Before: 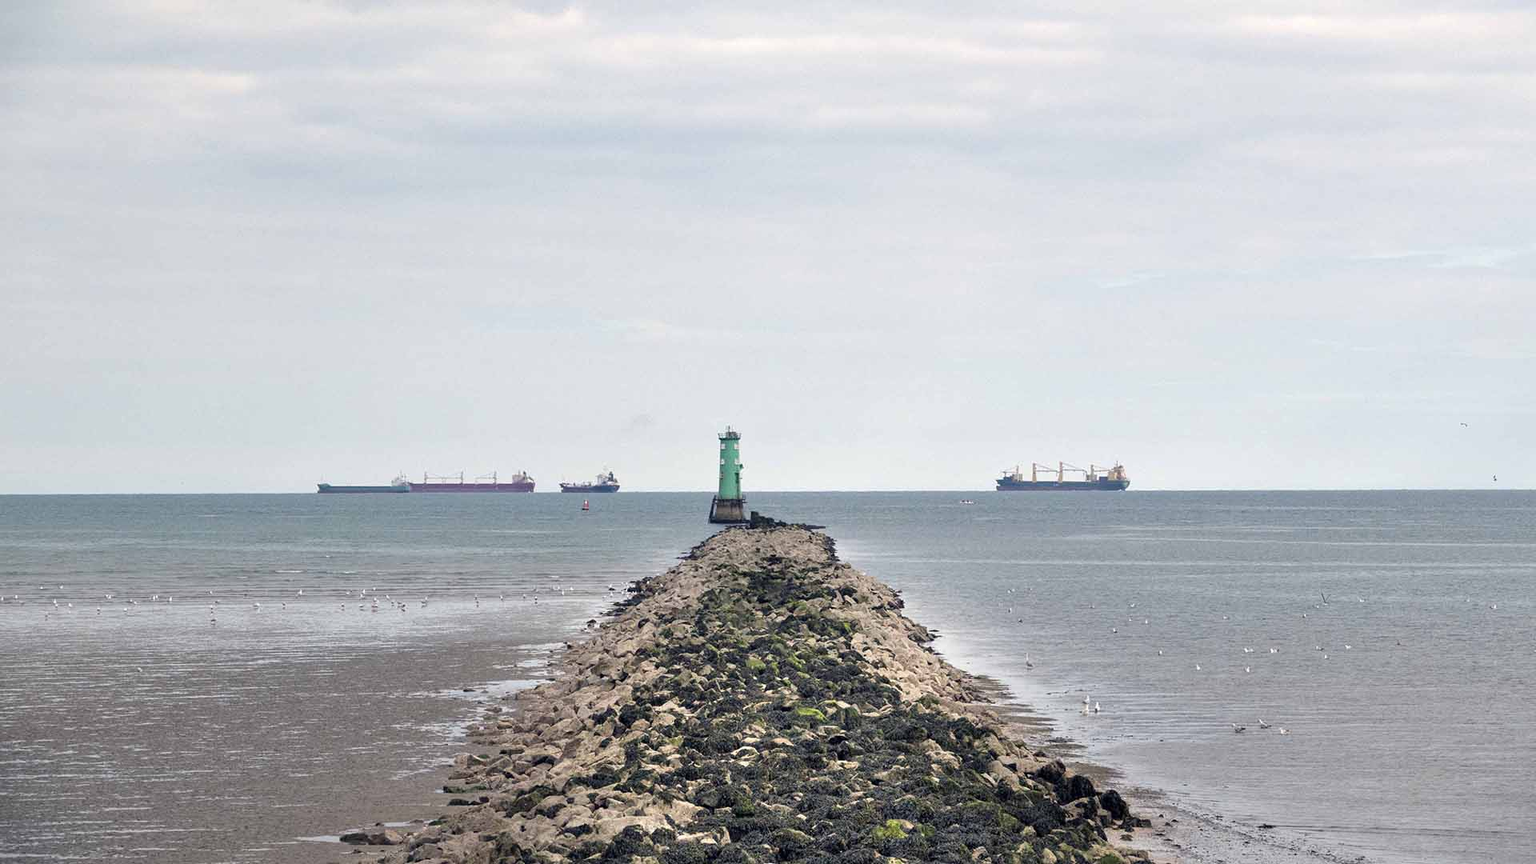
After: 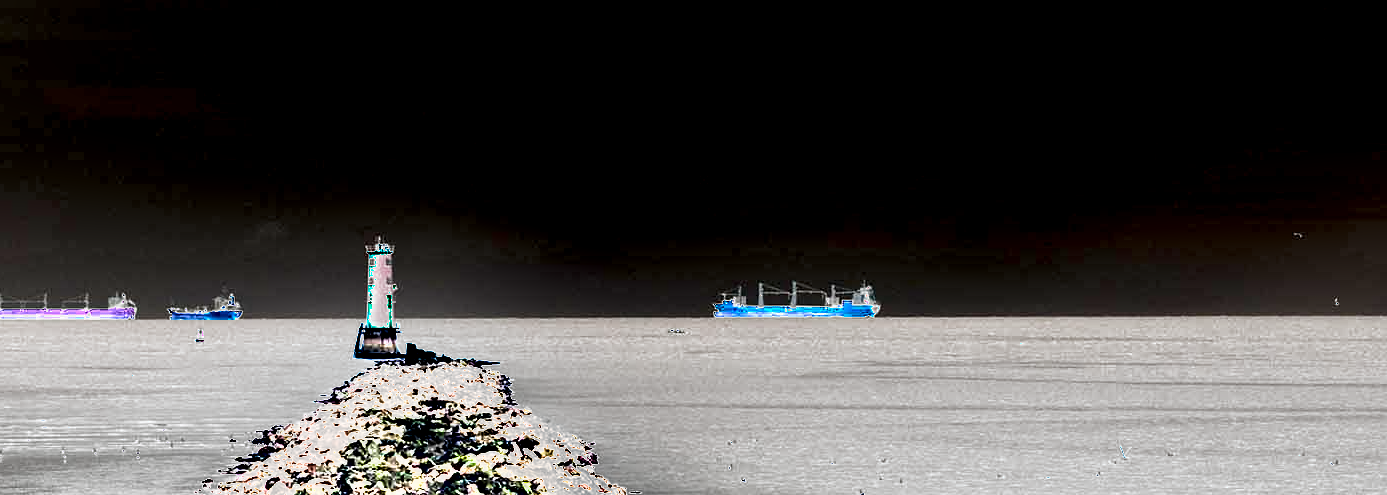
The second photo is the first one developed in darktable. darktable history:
exposure: black level correction 0.001, exposure 2.548 EV, compensate highlight preservation false
crop and rotate: left 27.727%, top 27.433%, bottom 26.649%
shadows and highlights: soften with gaussian
tone equalizer: edges refinement/feathering 500, mask exposure compensation -1.57 EV, preserve details no
